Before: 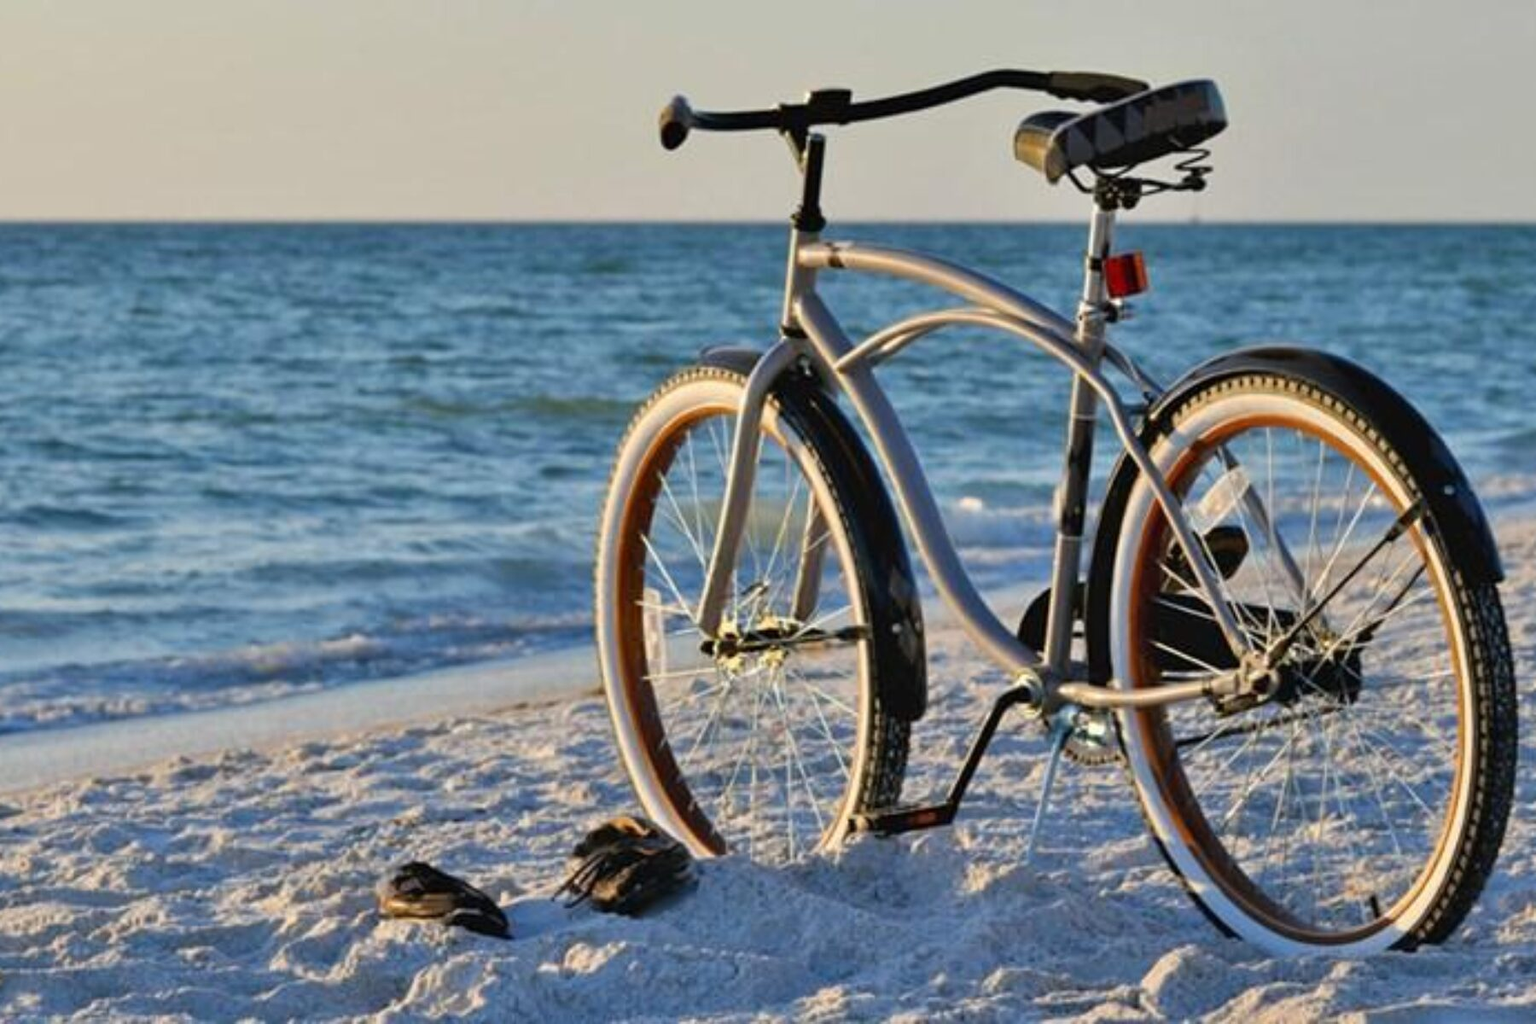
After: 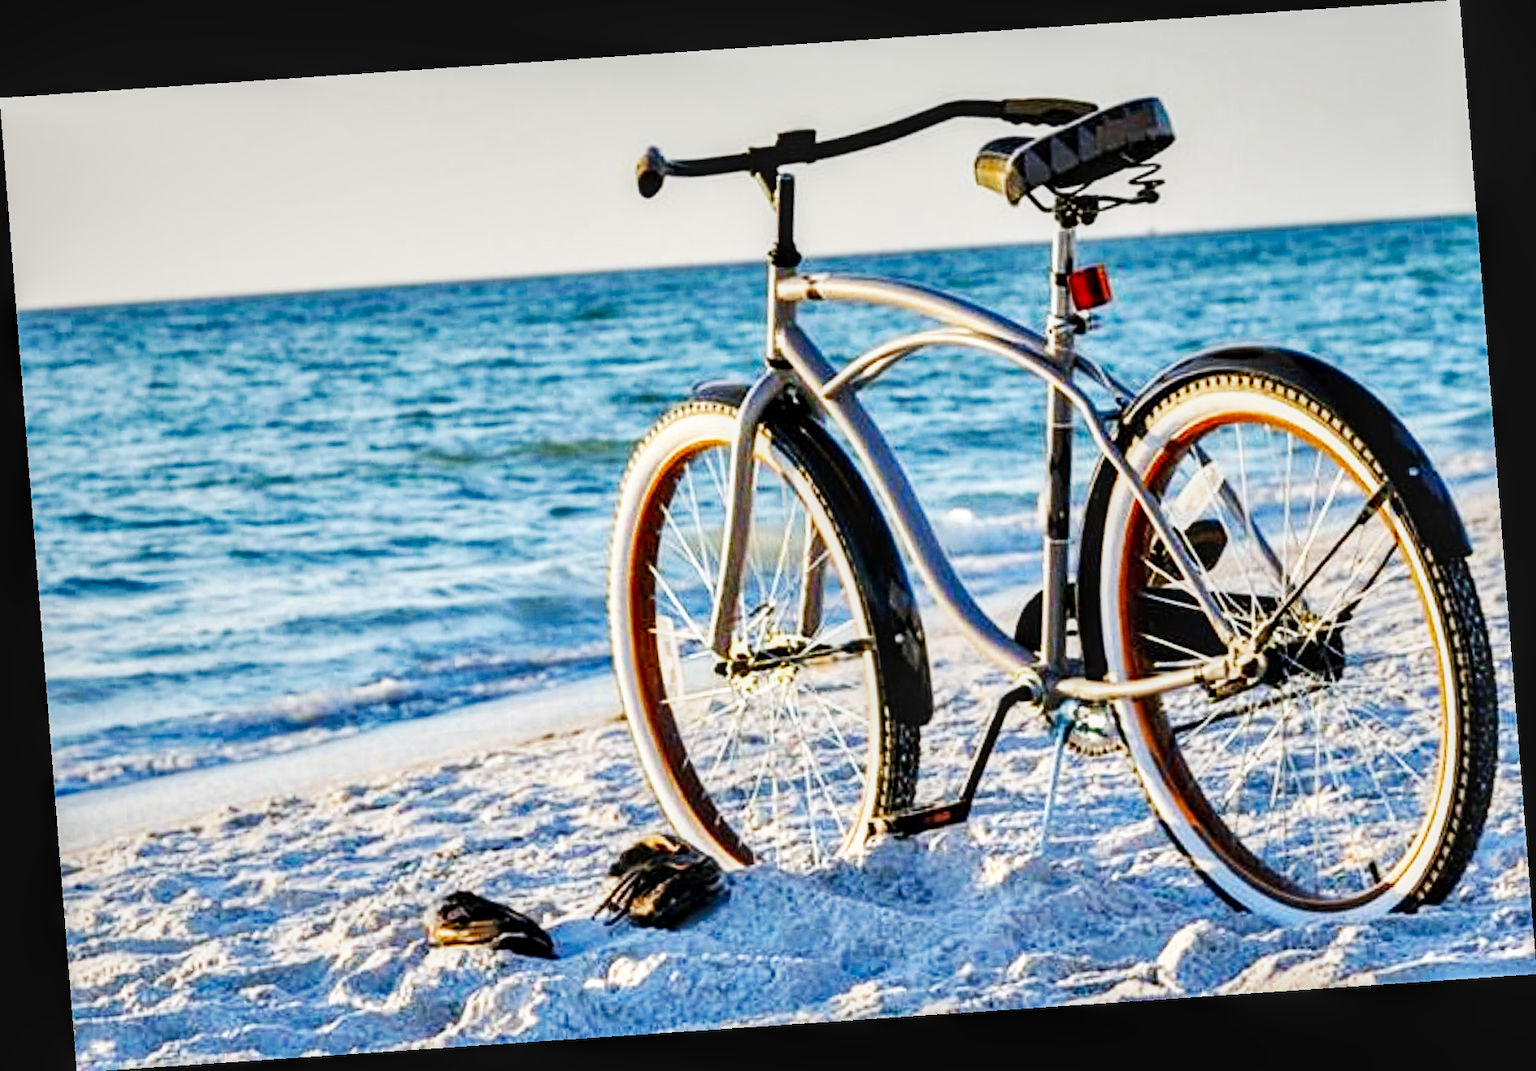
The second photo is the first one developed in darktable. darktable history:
base curve: curves: ch0 [(0, 0) (0.007, 0.004) (0.027, 0.03) (0.046, 0.07) (0.207, 0.54) (0.442, 0.872) (0.673, 0.972) (1, 1)], preserve colors none
rotate and perspective: rotation -4.2°, shear 0.006, automatic cropping off
exposure: compensate highlight preservation false
sharpen: radius 2.167, amount 0.381, threshold 0
local contrast: highlights 35%, detail 135%
